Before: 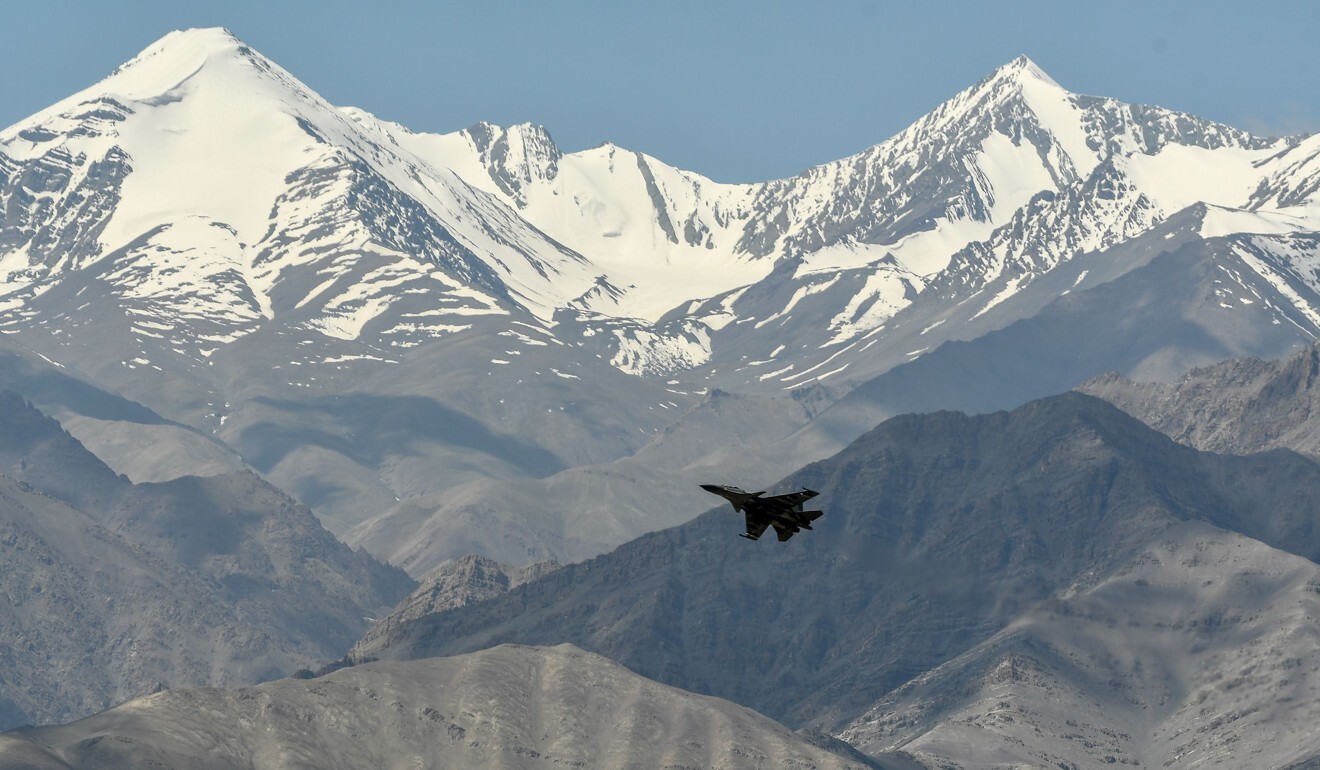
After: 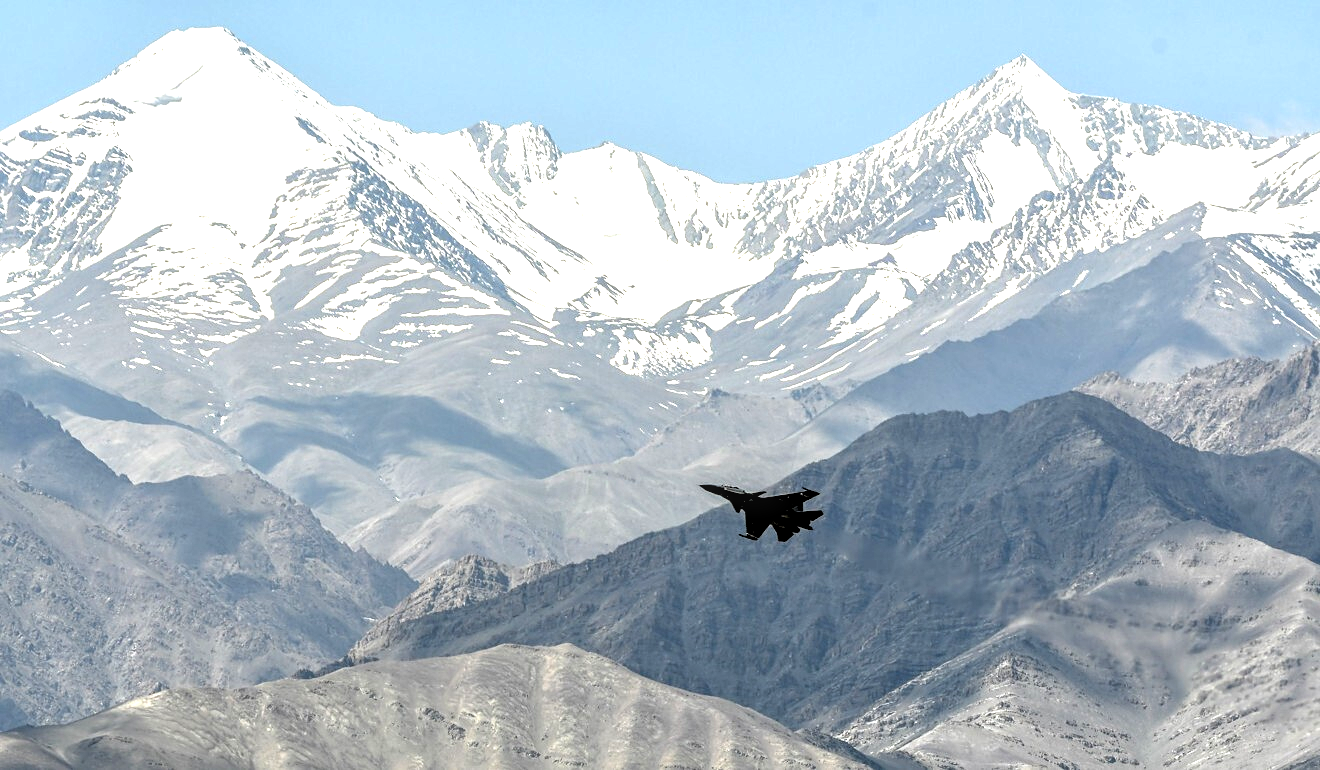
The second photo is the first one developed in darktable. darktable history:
sharpen: amount 0.2
local contrast: on, module defaults
rgb levels: levels [[0.034, 0.472, 0.904], [0, 0.5, 1], [0, 0.5, 1]]
exposure: exposure 0.999 EV, compensate highlight preservation false
